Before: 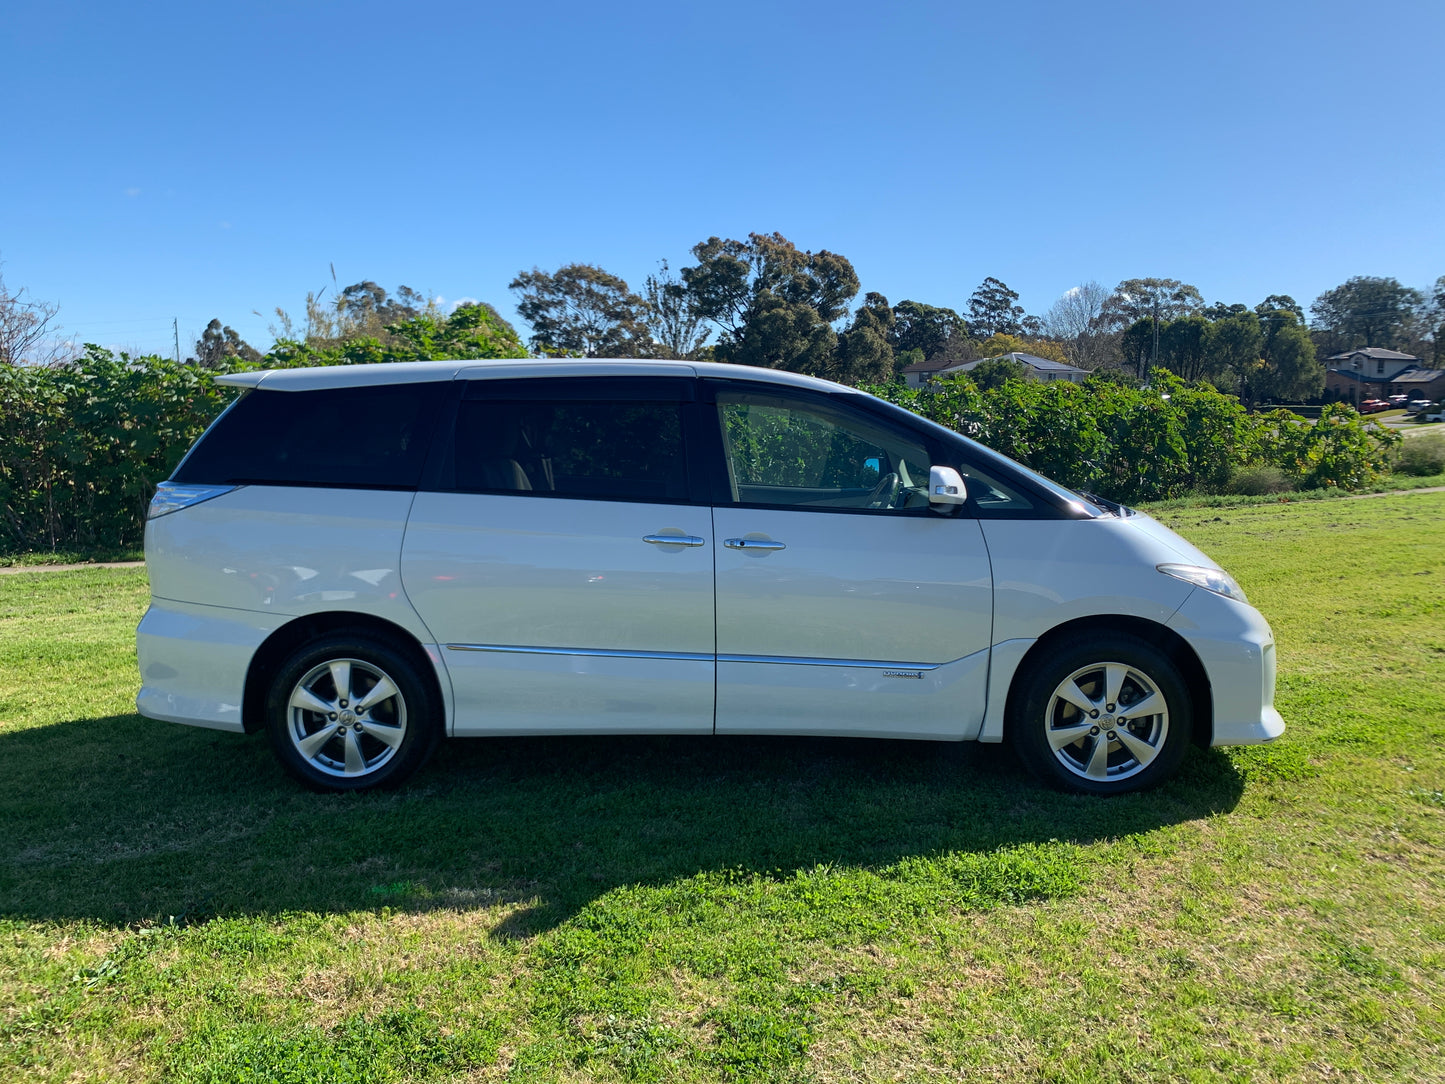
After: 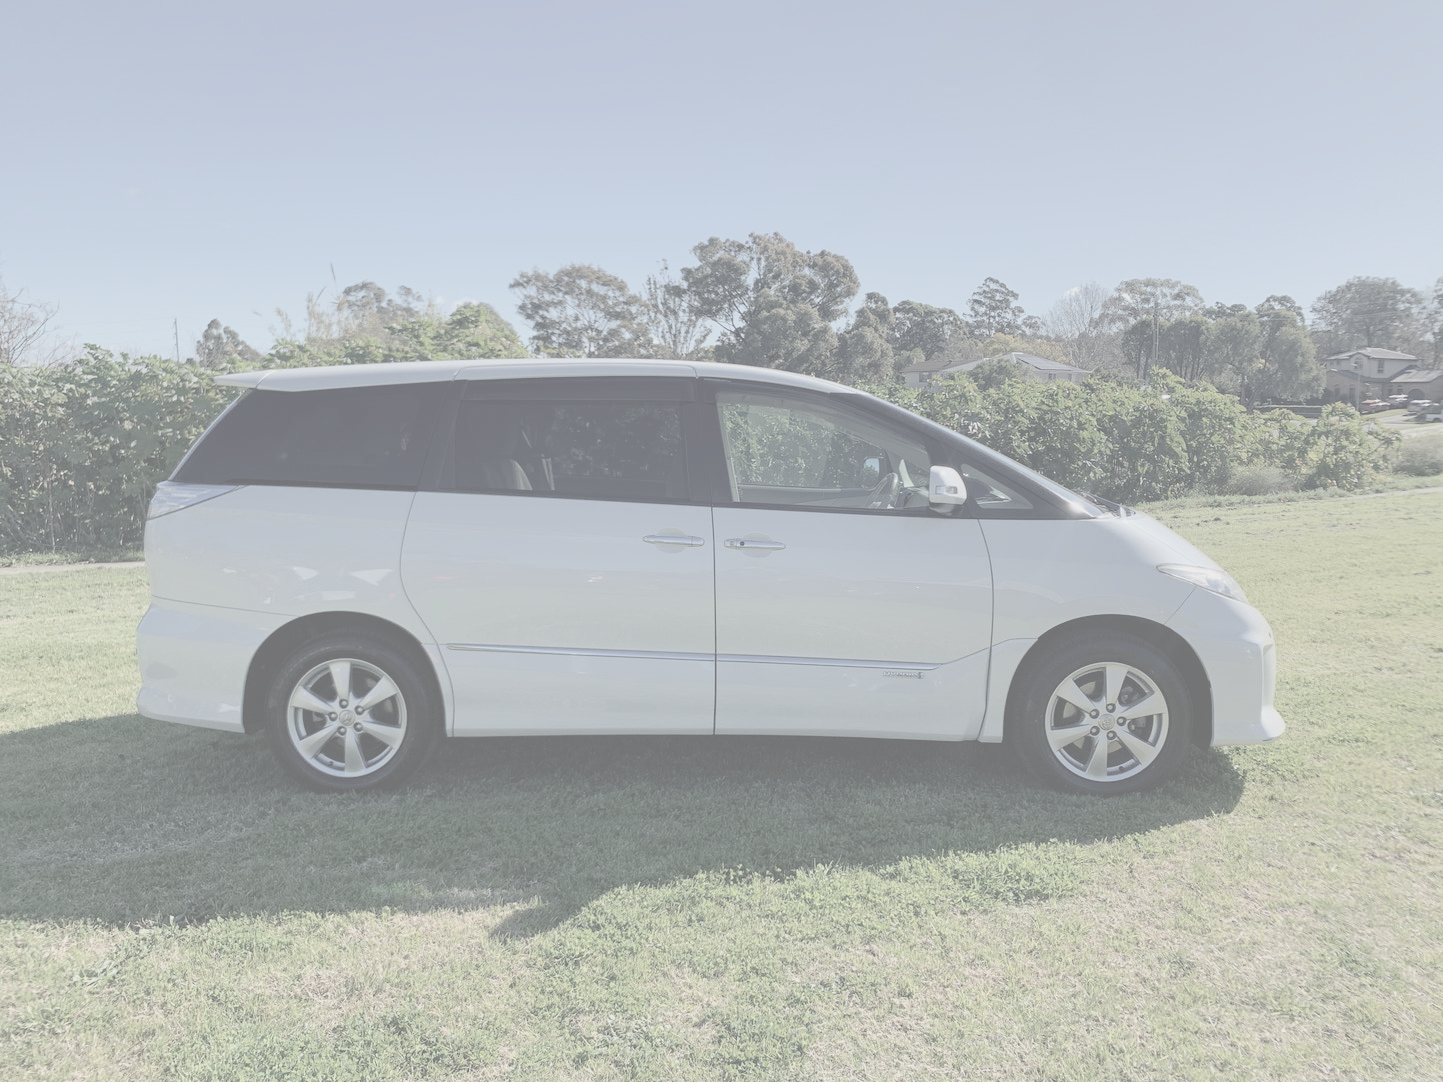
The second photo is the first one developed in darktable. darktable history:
contrast brightness saturation: contrast -0.32, brightness 0.75, saturation -0.78
white balance: red 1, blue 1
crop: top 0.05%, bottom 0.098%
